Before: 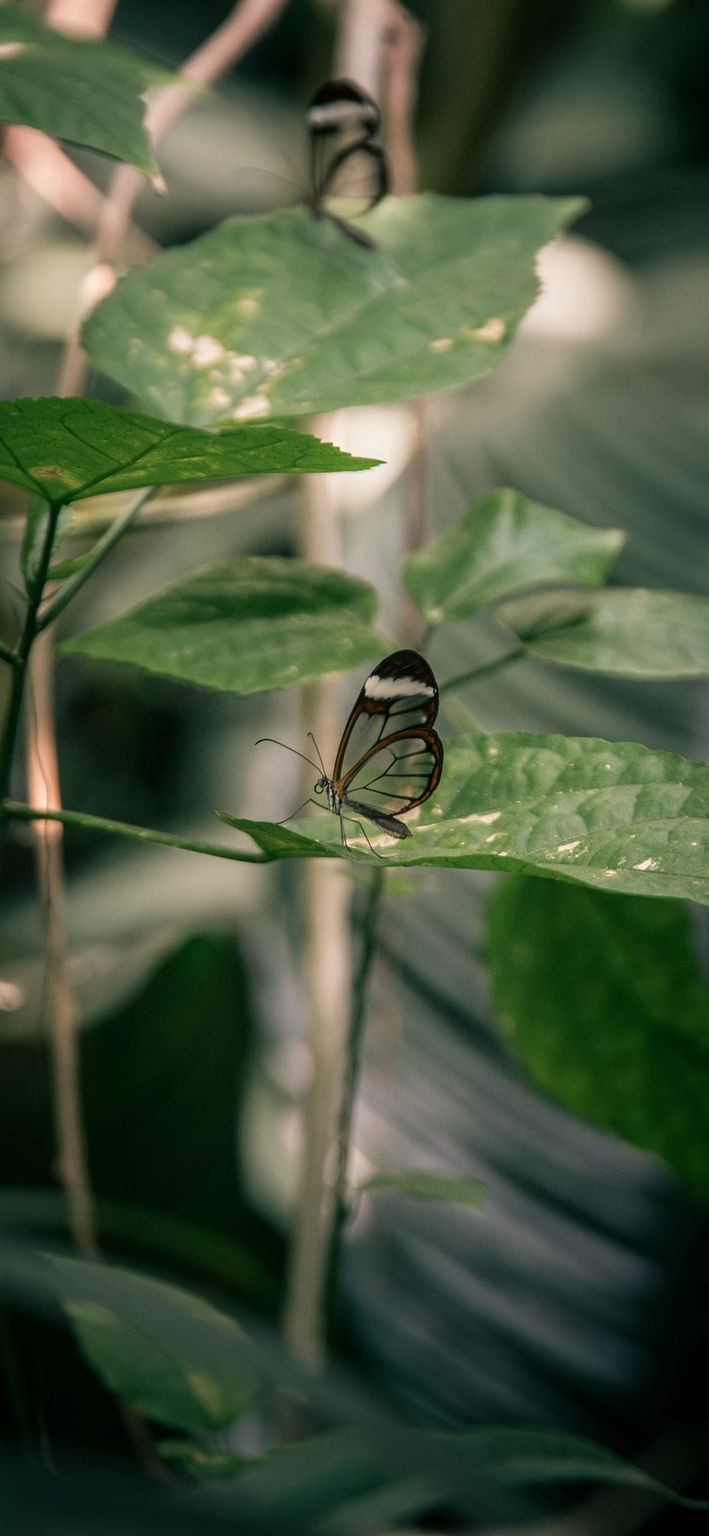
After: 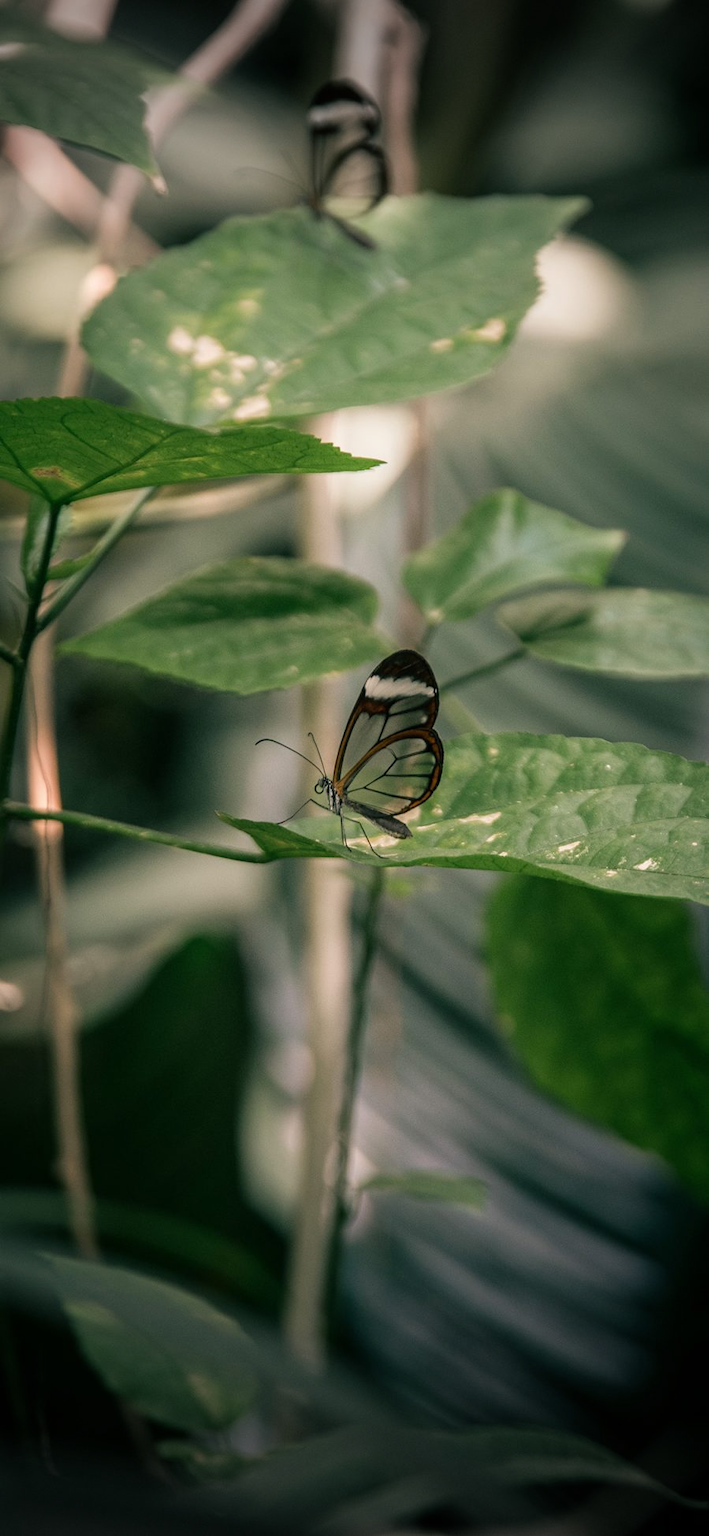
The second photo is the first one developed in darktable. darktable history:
vignetting: fall-off start 100.38%, width/height ratio 1.324
